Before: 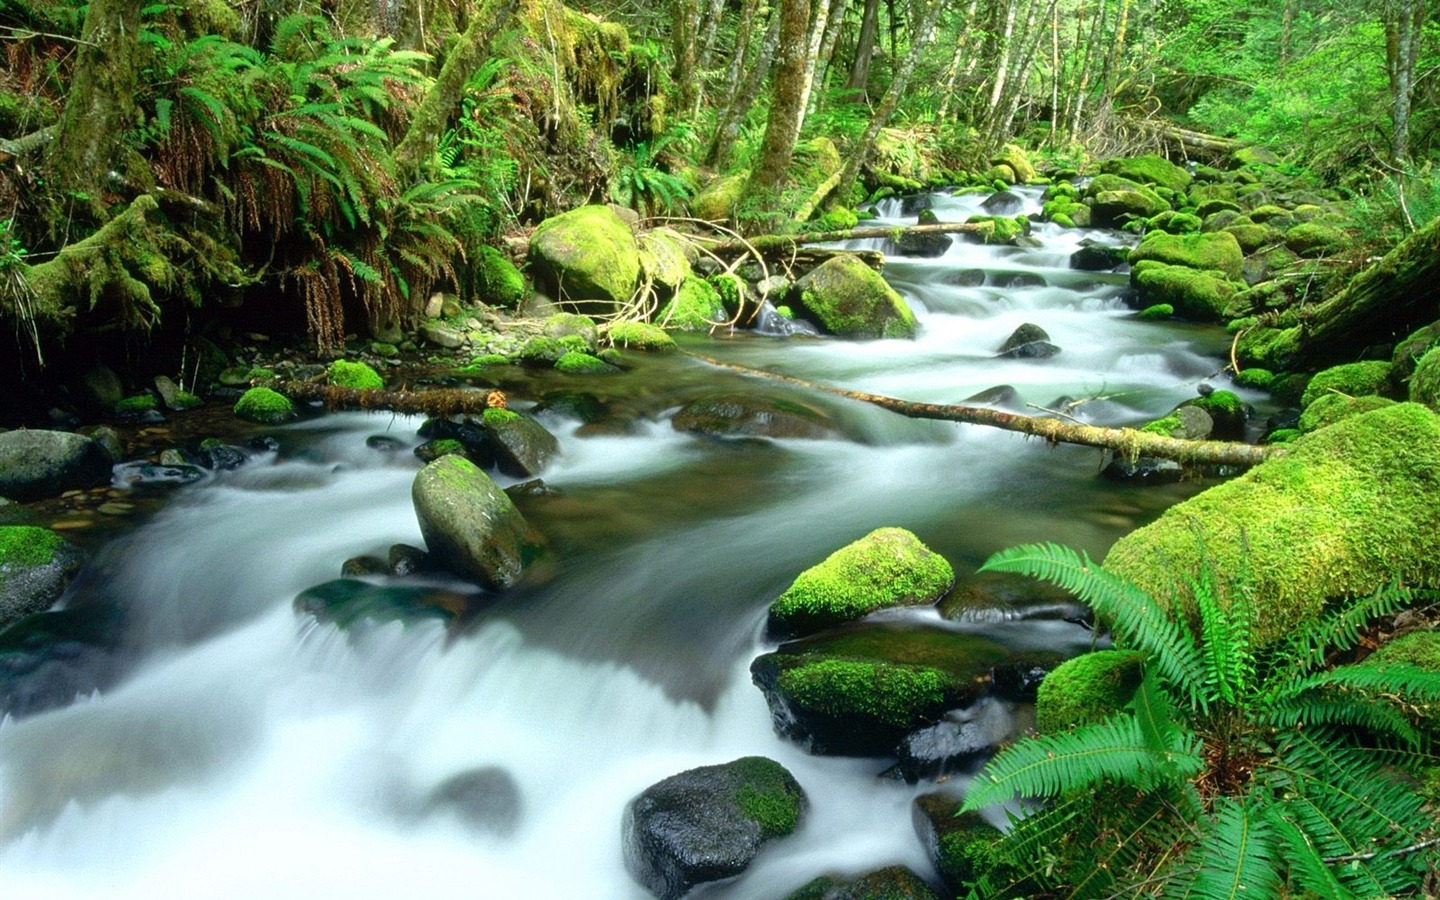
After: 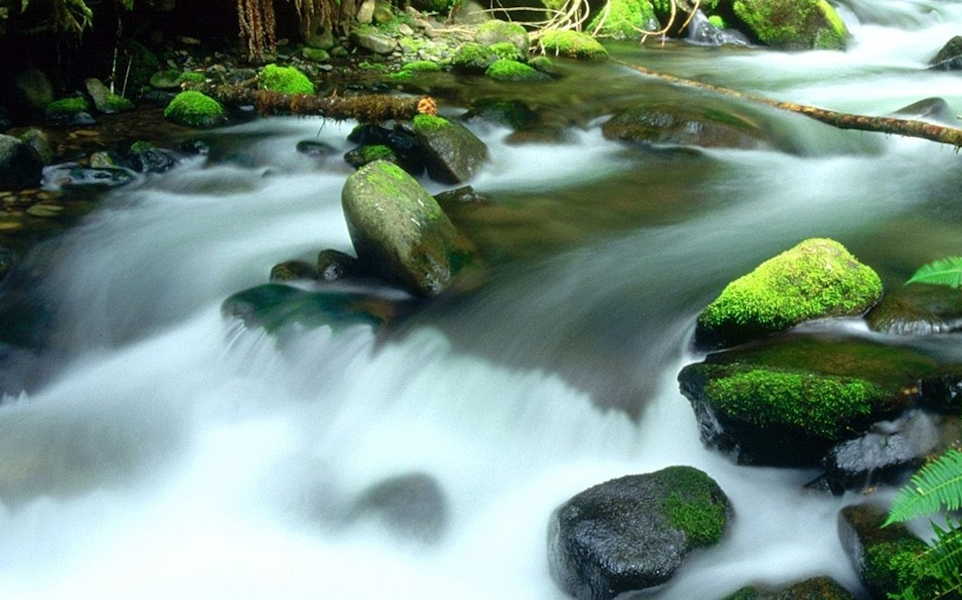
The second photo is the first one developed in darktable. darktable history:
crop and rotate: angle -0.664°, left 4.029%, top 32.098%, right 27.884%
